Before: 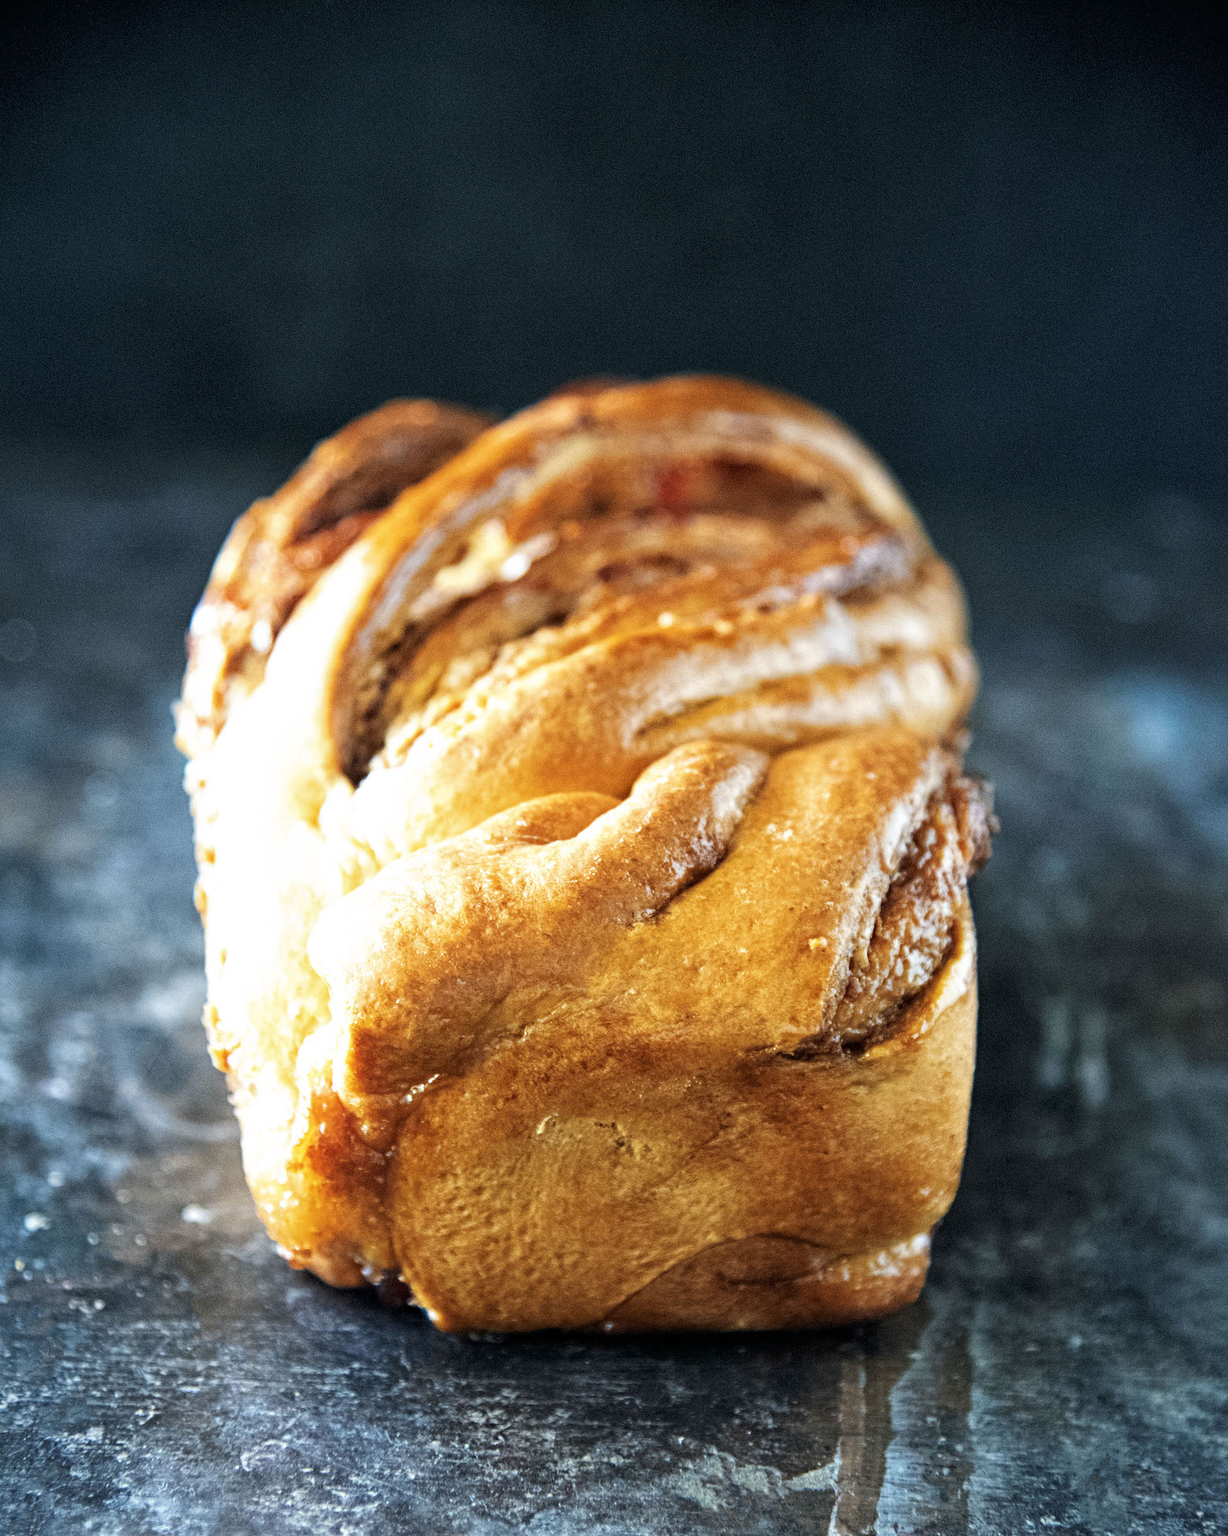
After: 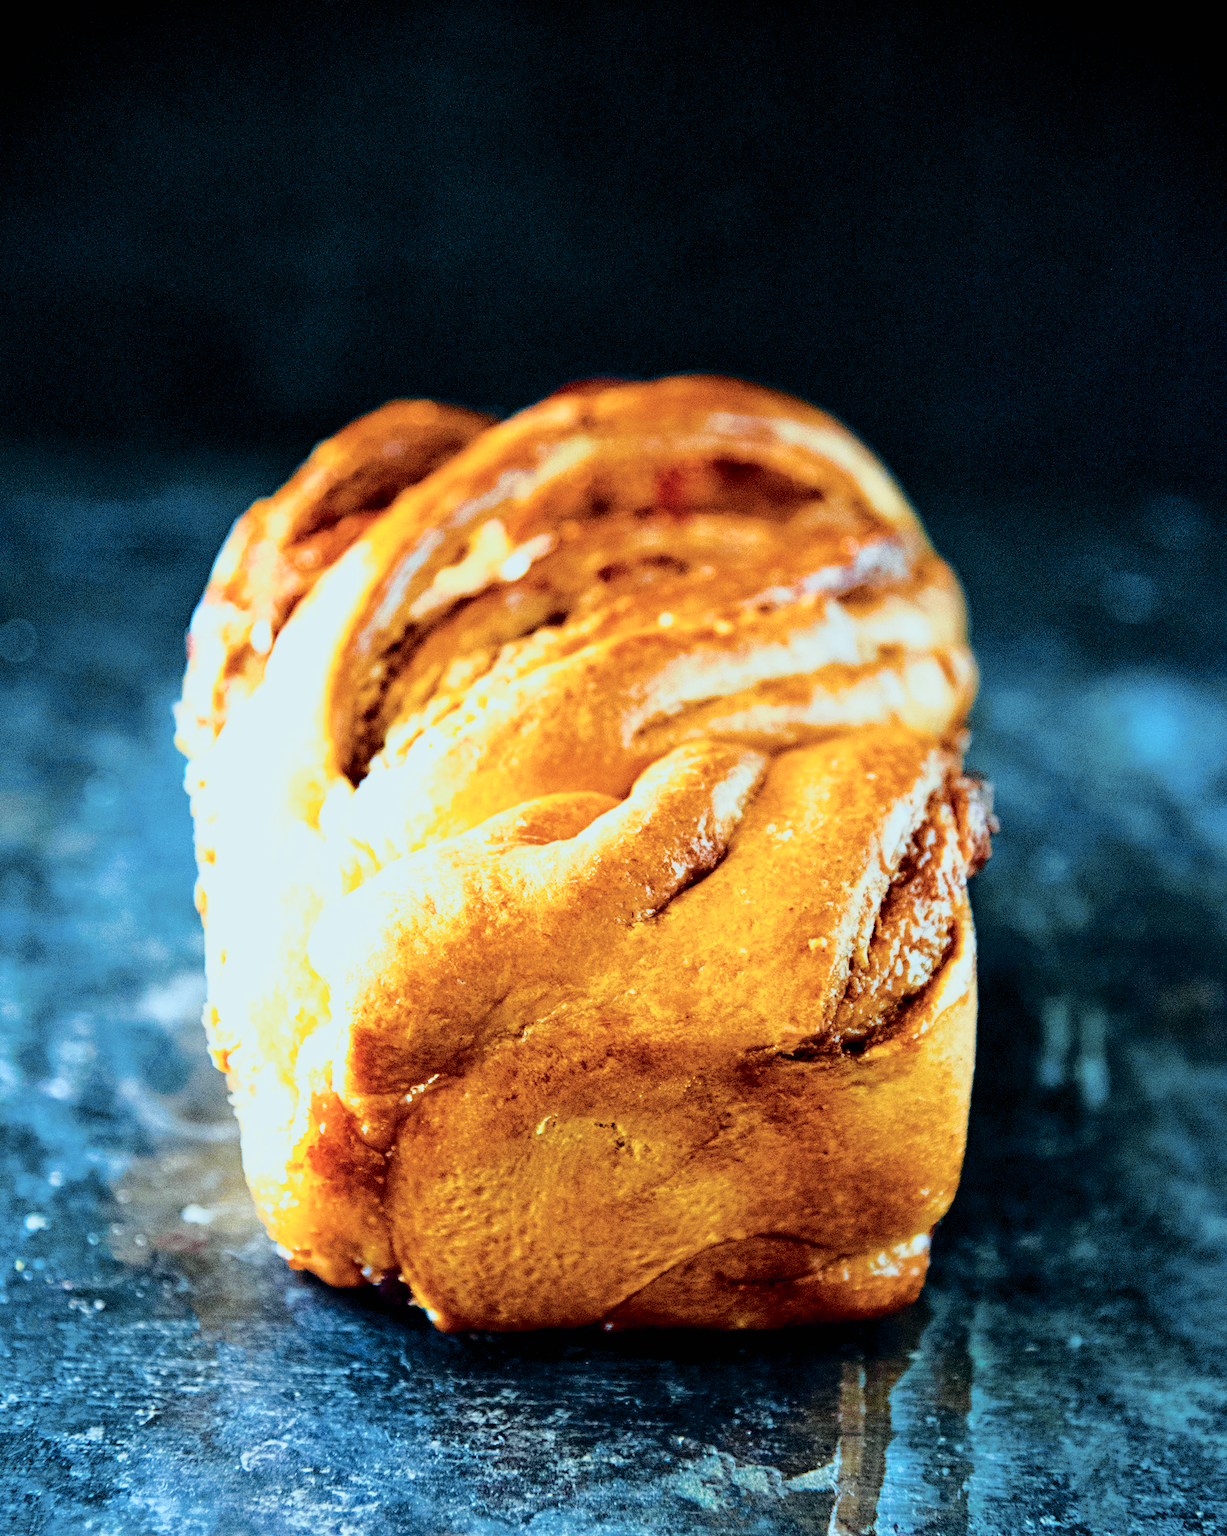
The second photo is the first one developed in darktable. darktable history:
tone curve: curves: ch0 [(0, 0) (0.105, 0.068) (0.195, 0.162) (0.283, 0.283) (0.384, 0.404) (0.485, 0.531) (0.638, 0.681) (0.795, 0.879) (1, 0.977)]; ch1 [(0, 0) (0.161, 0.092) (0.35, 0.33) (0.379, 0.401) (0.456, 0.469) (0.504, 0.5) (0.512, 0.514) (0.58, 0.597) (0.635, 0.646) (1, 1)]; ch2 [(0, 0) (0.371, 0.362) (0.437, 0.437) (0.5, 0.5) (0.53, 0.523) (0.56, 0.58) (0.622, 0.606) (1, 1)], color space Lab, independent channels, preserve colors none
color balance rgb: power › luminance -3.747%, power › hue 145.21°, highlights gain › luminance 15.438%, highlights gain › chroma 3.934%, highlights gain › hue 208.29°, global offset › chroma 0.092%, global offset › hue 249.62°, linear chroma grading › global chroma 40.568%, perceptual saturation grading › global saturation 20%, perceptual saturation grading › highlights -24.916%, perceptual saturation grading › shadows 50.332%, perceptual brilliance grading › global brilliance 2.89%, global vibrance 20%
filmic rgb: black relative exposure -7.65 EV, white relative exposure 4.56 EV, hardness 3.61
